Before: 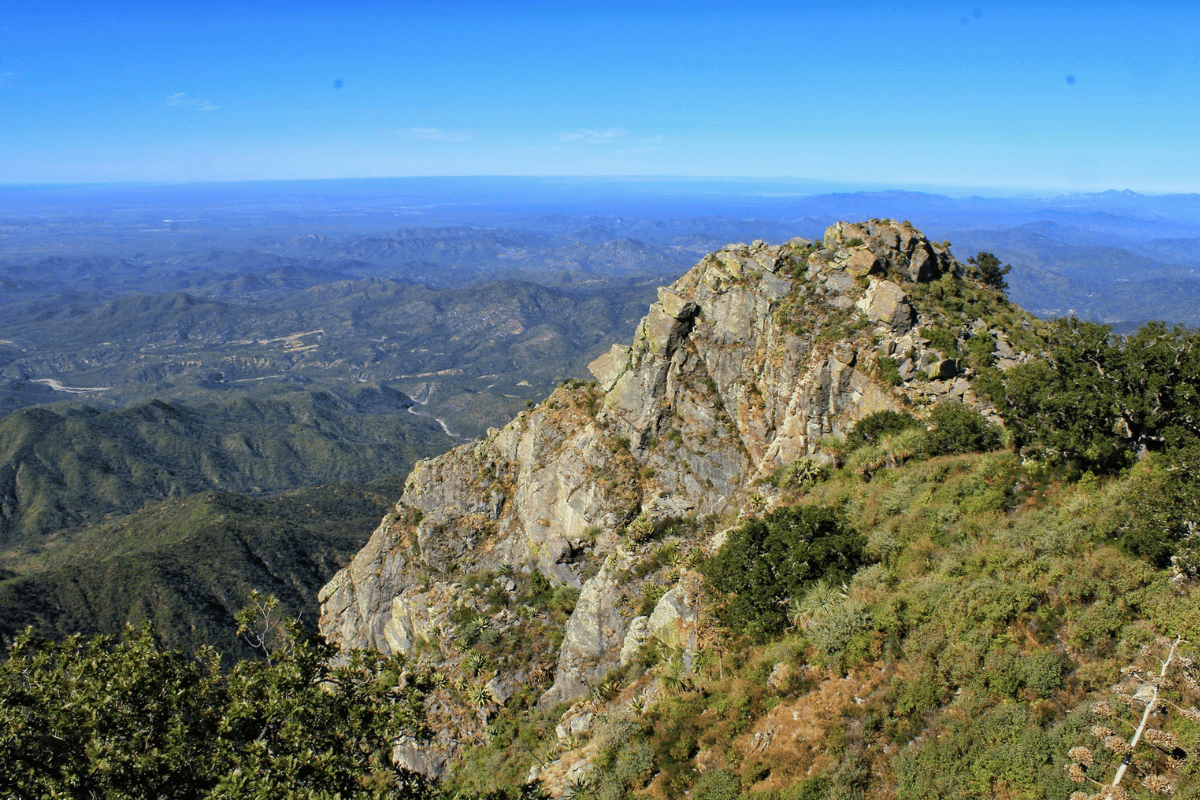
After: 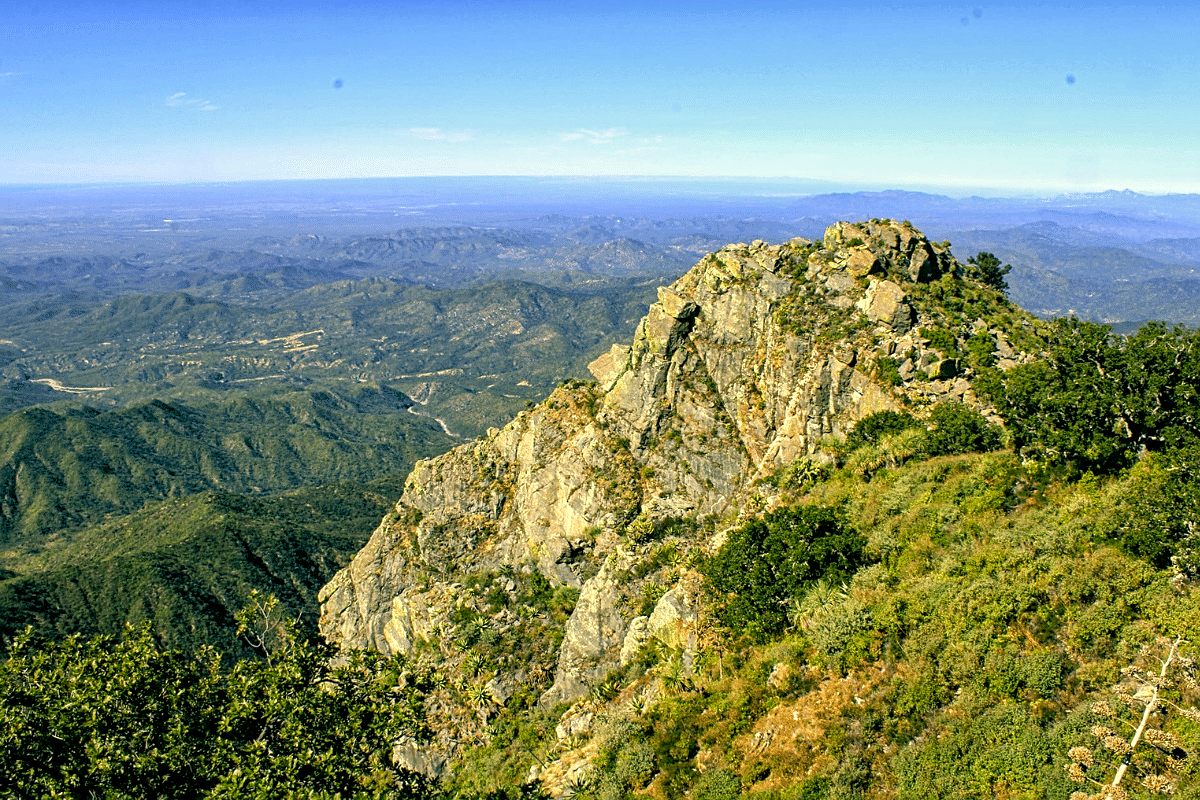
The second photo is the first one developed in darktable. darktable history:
local contrast: on, module defaults
exposure: black level correction 0.005, exposure 0.417 EV, compensate highlight preservation false
color correction: highlights a* 5.3, highlights b* 24.26, shadows a* -15.58, shadows b* 4.02
sharpen: on, module defaults
